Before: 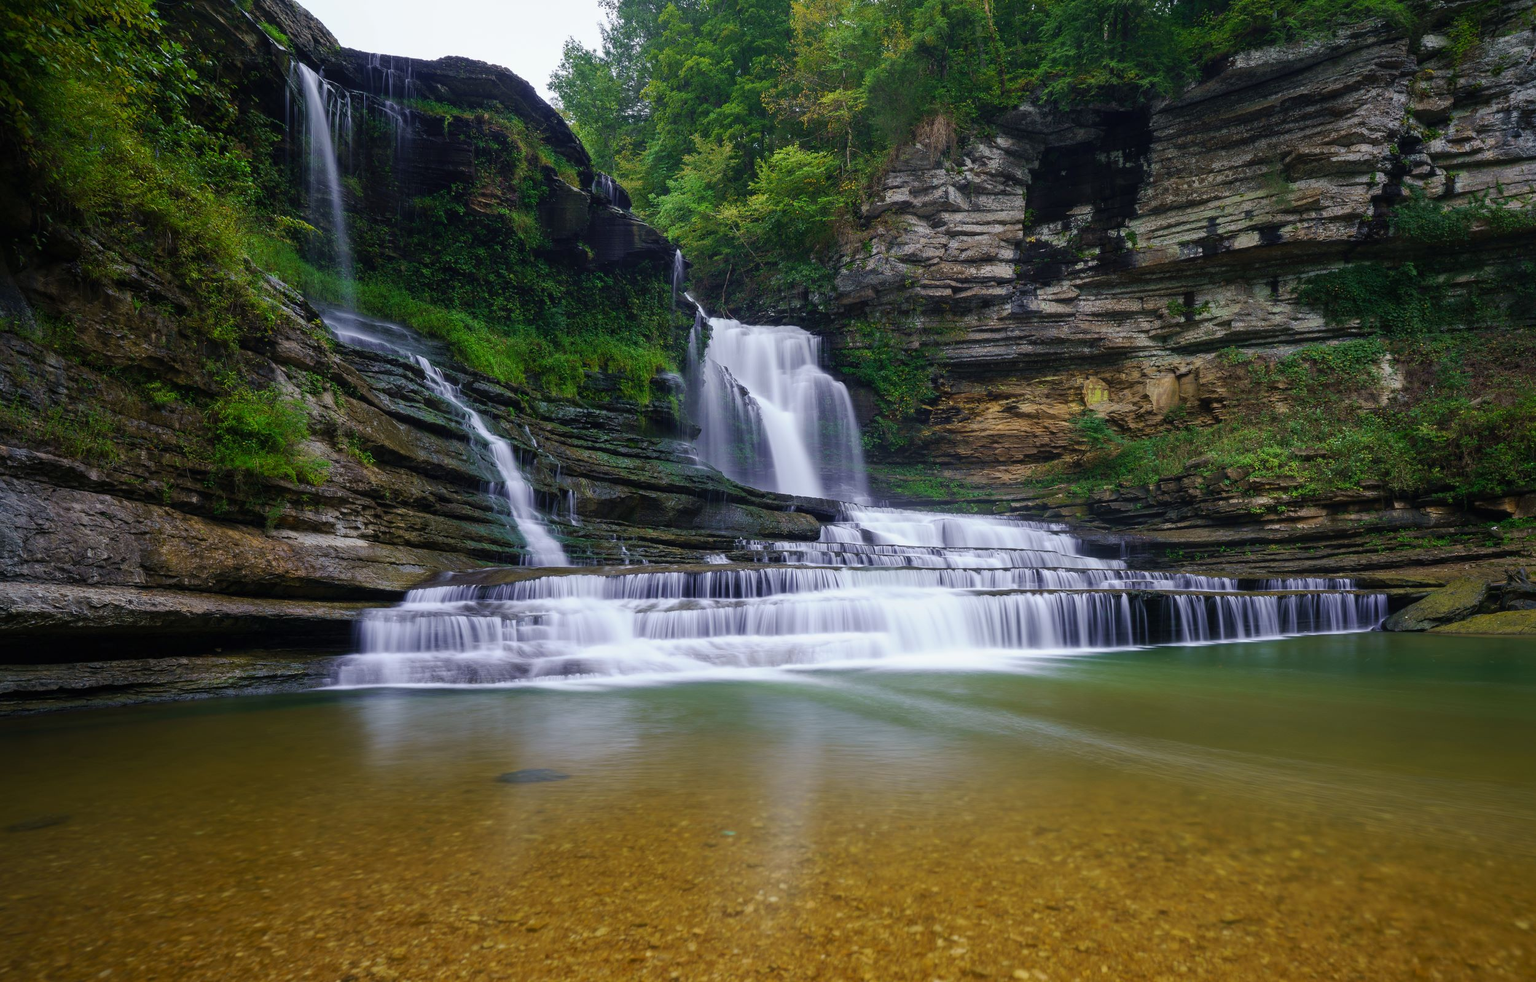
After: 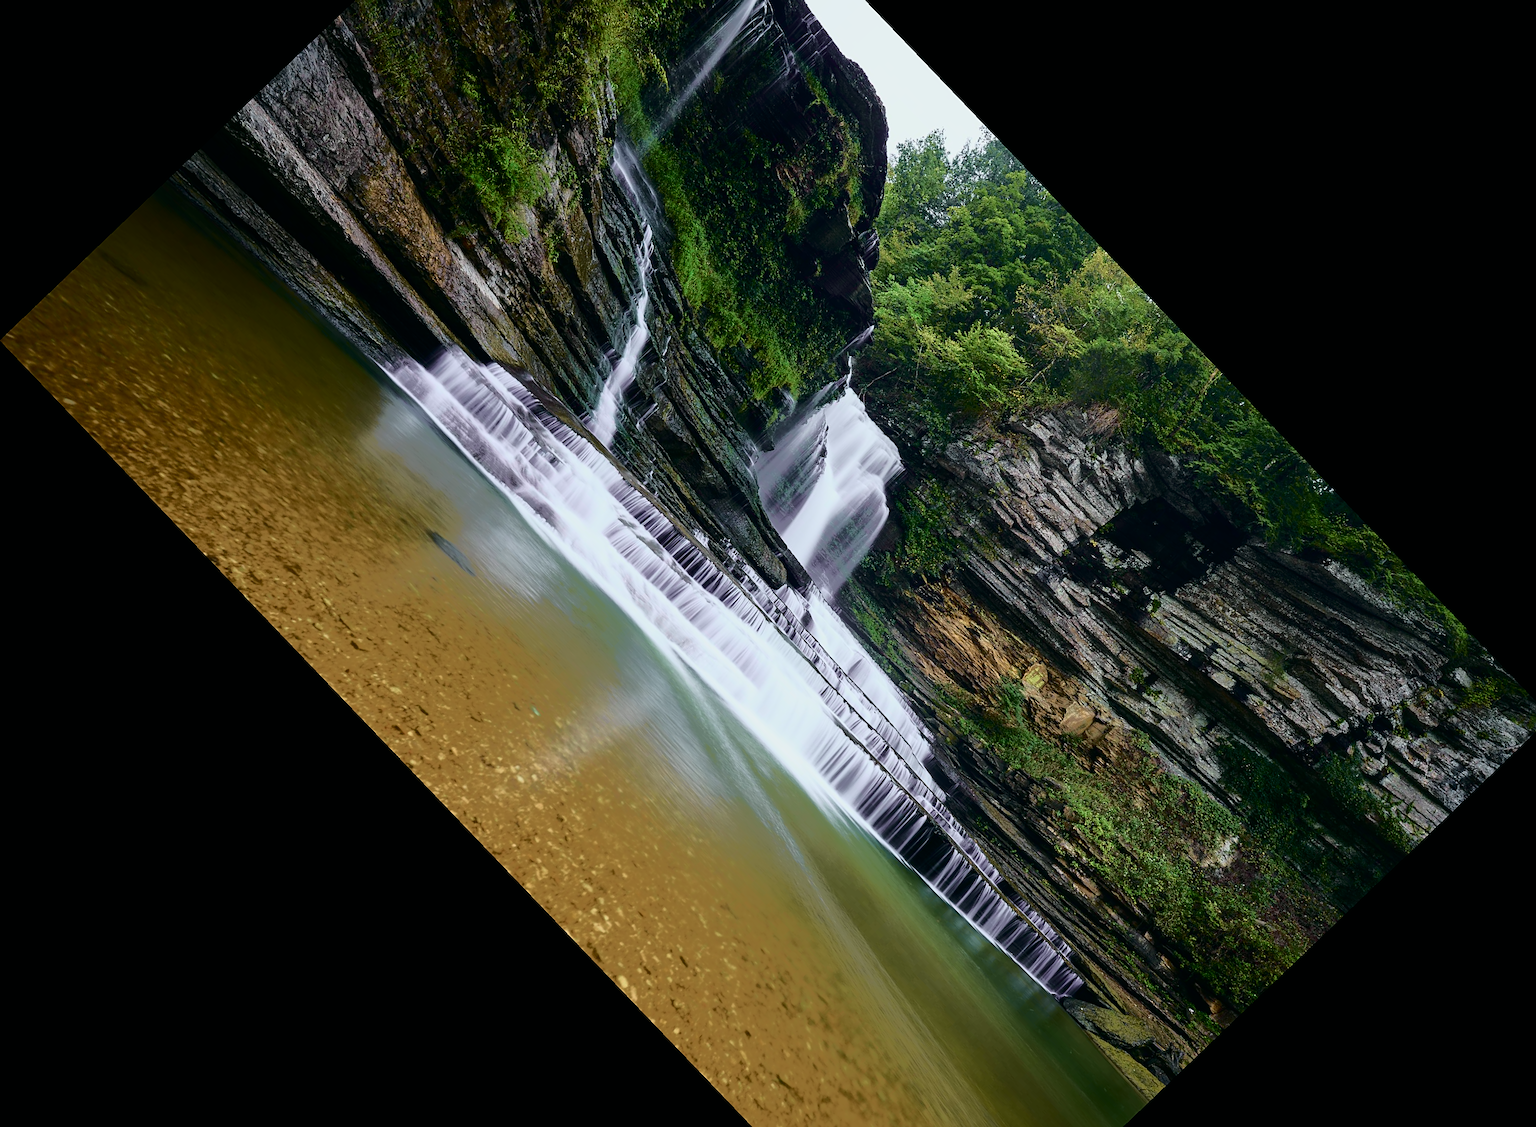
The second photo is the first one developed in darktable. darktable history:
tone curve: curves: ch0 [(0, 0) (0.081, 0.033) (0.192, 0.124) (0.283, 0.238) (0.407, 0.476) (0.495, 0.521) (0.661, 0.756) (0.788, 0.87) (1, 0.951)]; ch1 [(0, 0) (0.161, 0.092) (0.35, 0.33) (0.392, 0.392) (0.427, 0.426) (0.479, 0.472) (0.505, 0.497) (0.521, 0.524) (0.567, 0.56) (0.583, 0.592) (0.625, 0.627) (0.678, 0.733) (1, 1)]; ch2 [(0, 0) (0.346, 0.362) (0.404, 0.427) (0.502, 0.499) (0.531, 0.523) (0.544, 0.561) (0.58, 0.59) (0.629, 0.642) (0.717, 0.678) (1, 1)], color space Lab, independent channels, preserve colors none
crop and rotate: angle -46.26°, top 16.234%, right 0.912%, bottom 11.704%
sharpen: on, module defaults
